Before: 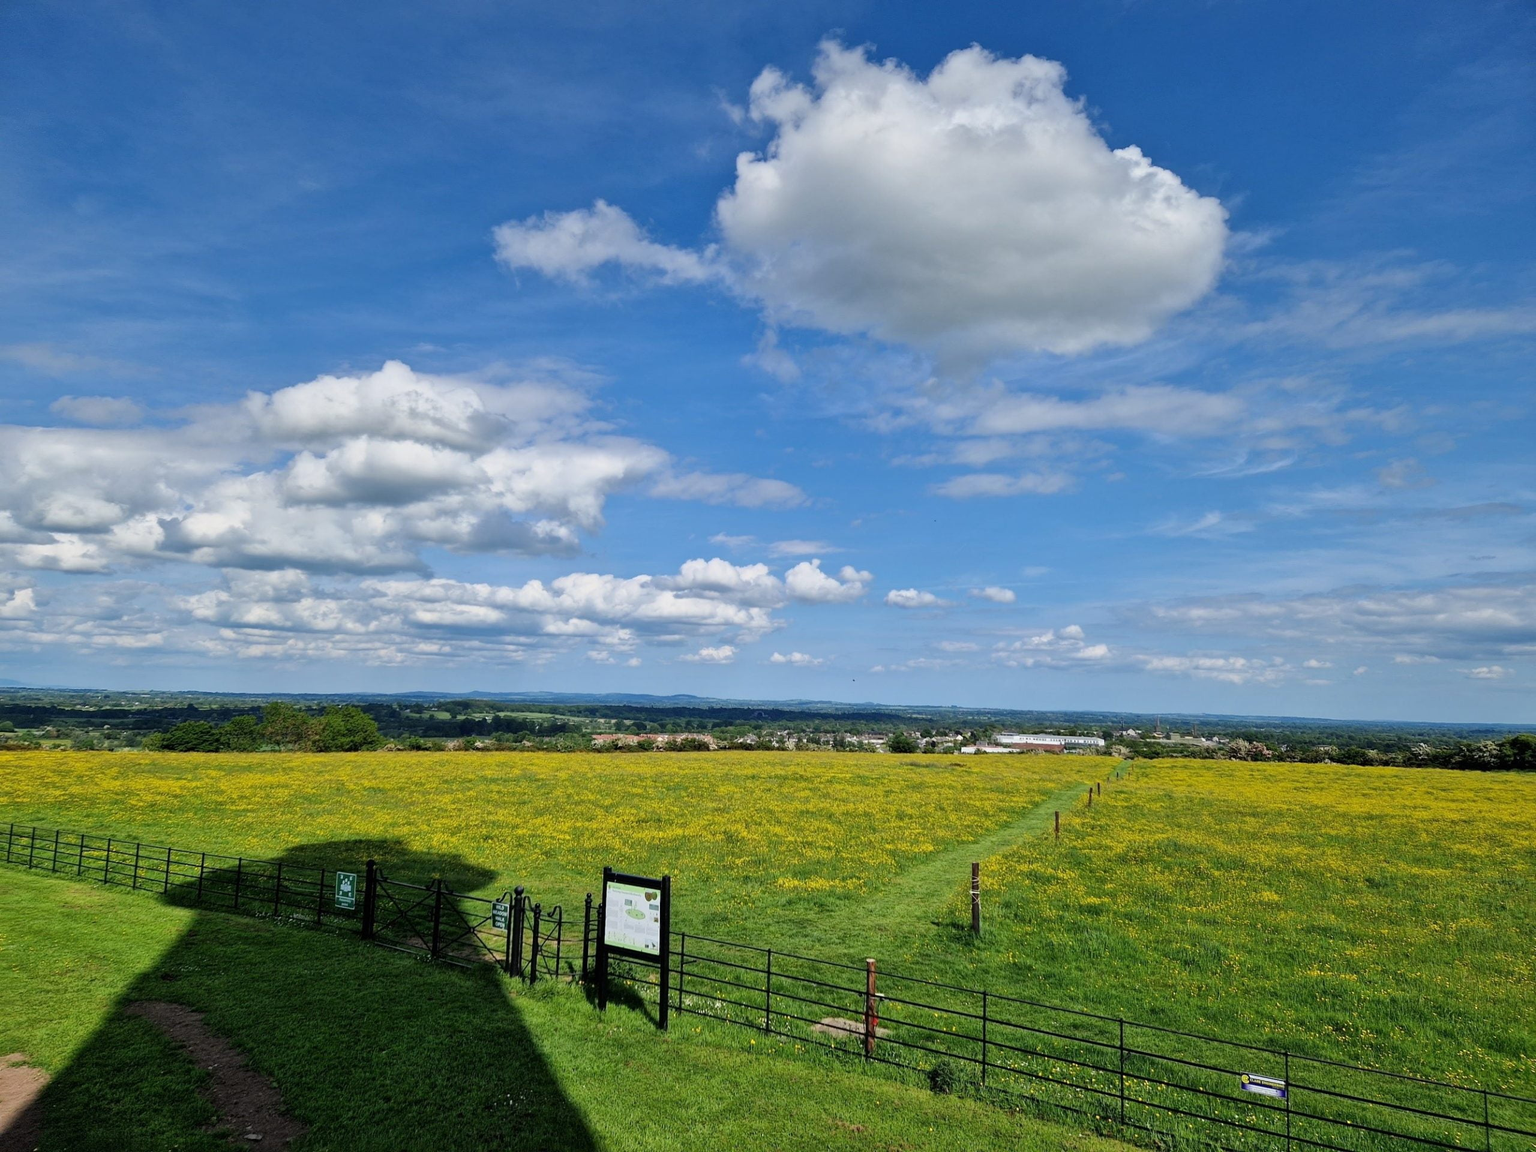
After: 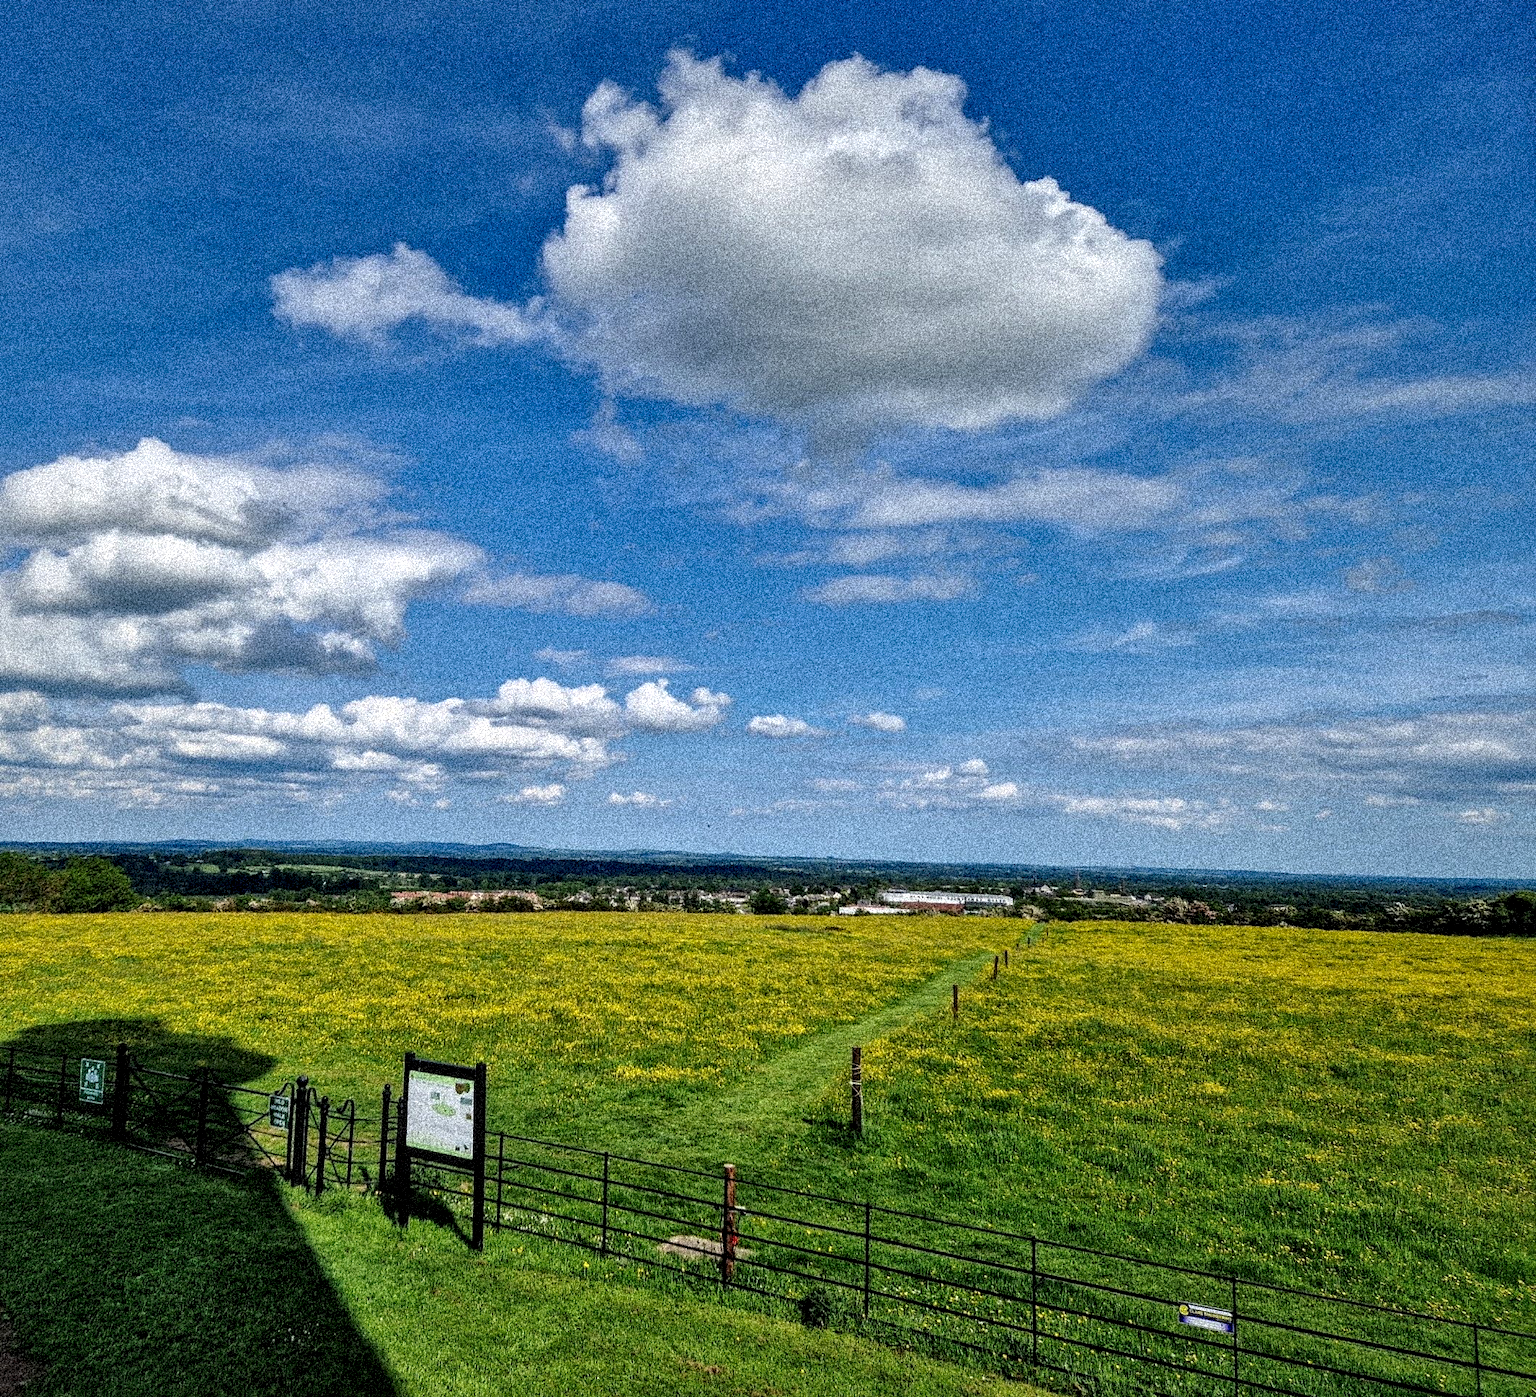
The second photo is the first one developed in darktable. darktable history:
tone equalizer: on, module defaults
crop: left 17.582%, bottom 0.031%
grain: coarseness 3.75 ISO, strength 100%, mid-tones bias 0%
shadows and highlights: on, module defaults
local contrast: highlights 60%, shadows 60%, detail 160%
tone curve: curves: ch0 [(0, 0) (0.003, 0.019) (0.011, 0.022) (0.025, 0.027) (0.044, 0.037) (0.069, 0.049) (0.1, 0.066) (0.136, 0.091) (0.177, 0.125) (0.224, 0.159) (0.277, 0.206) (0.335, 0.266) (0.399, 0.332) (0.468, 0.411) (0.543, 0.492) (0.623, 0.577) (0.709, 0.668) (0.801, 0.767) (0.898, 0.869) (1, 1)], preserve colors none
